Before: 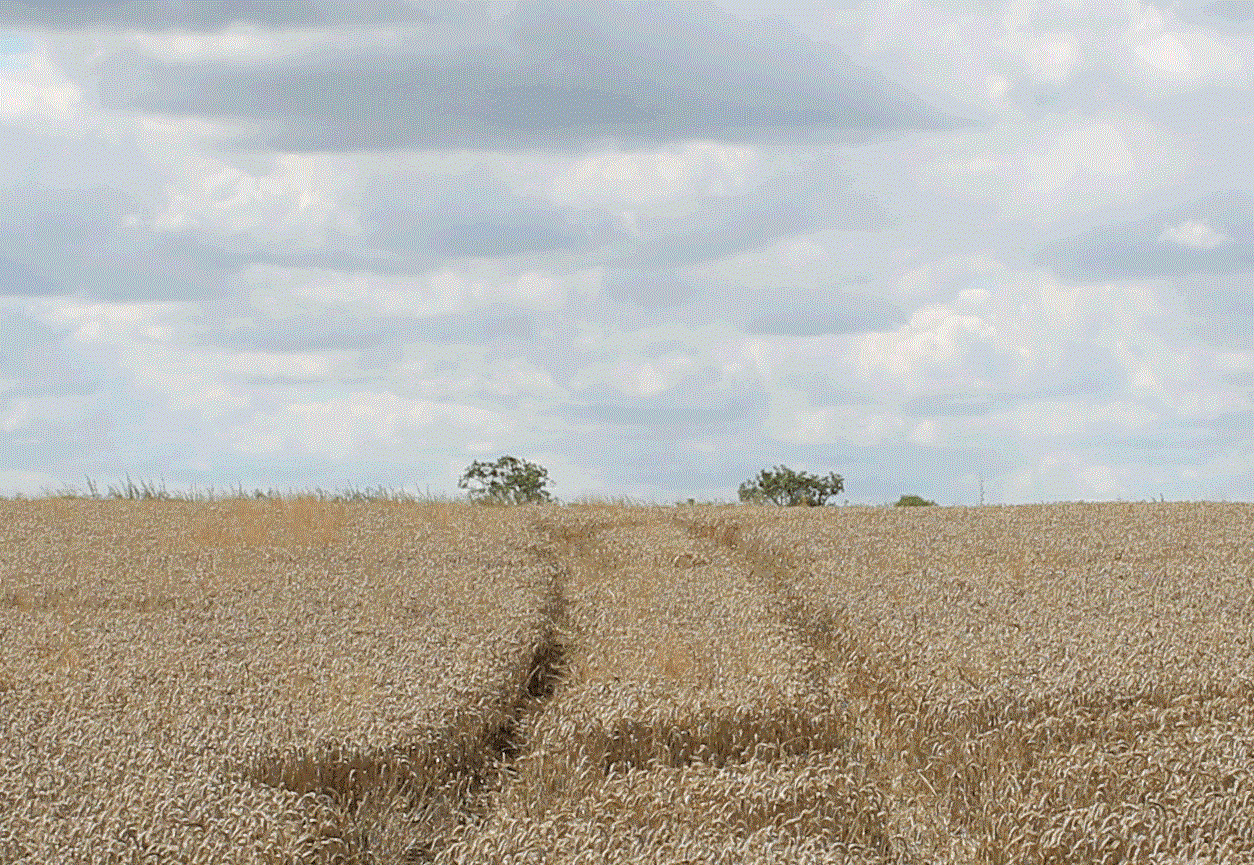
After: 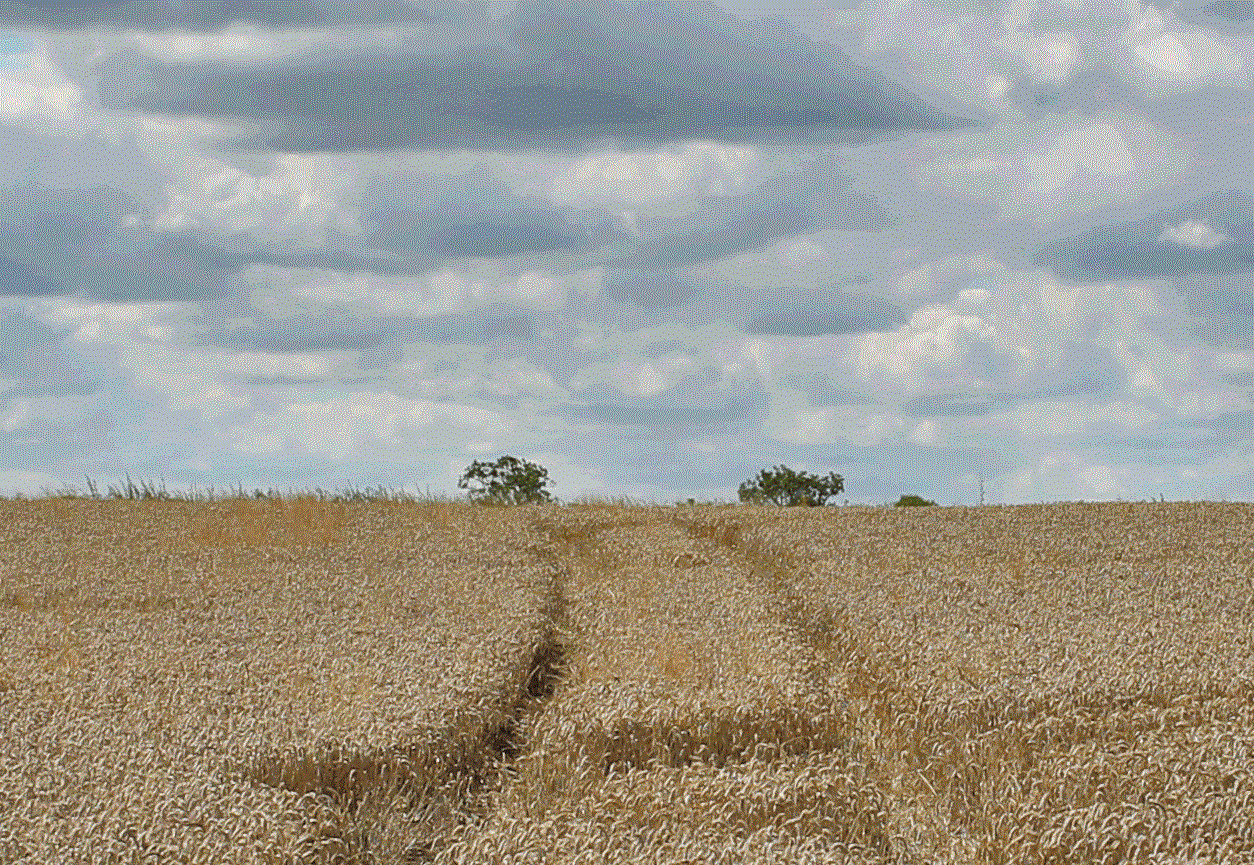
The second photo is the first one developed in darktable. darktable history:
color balance: output saturation 110%
shadows and highlights: shadows 30.63, highlights -63.22, shadows color adjustment 98%, highlights color adjustment 58.61%, soften with gaussian
